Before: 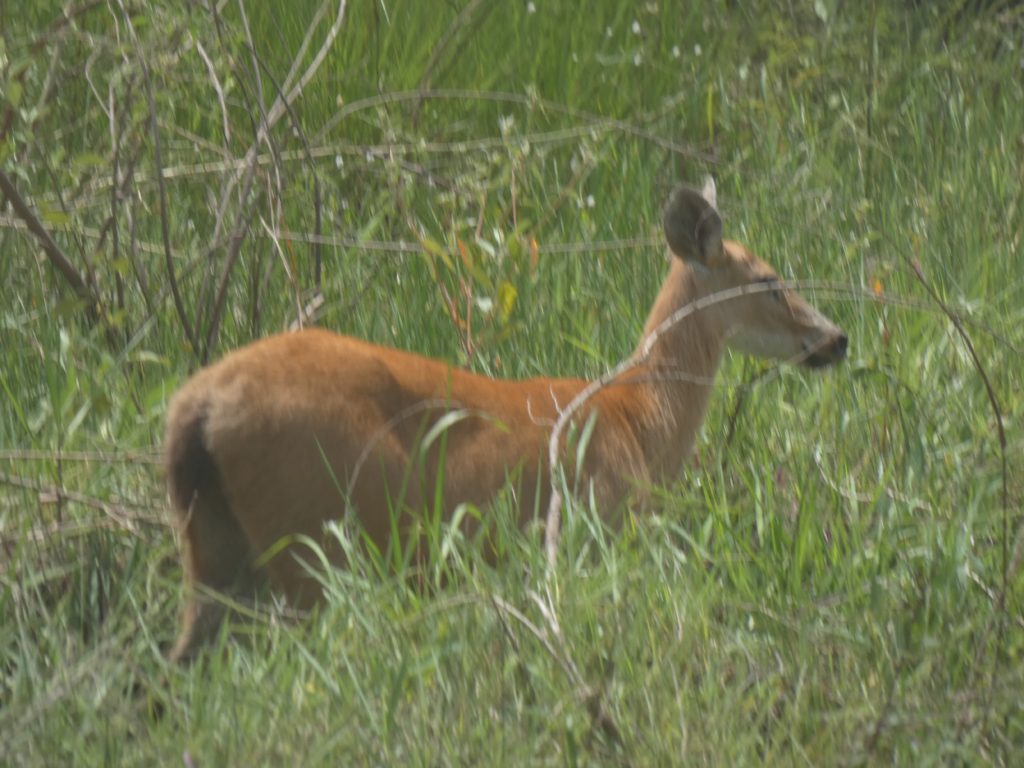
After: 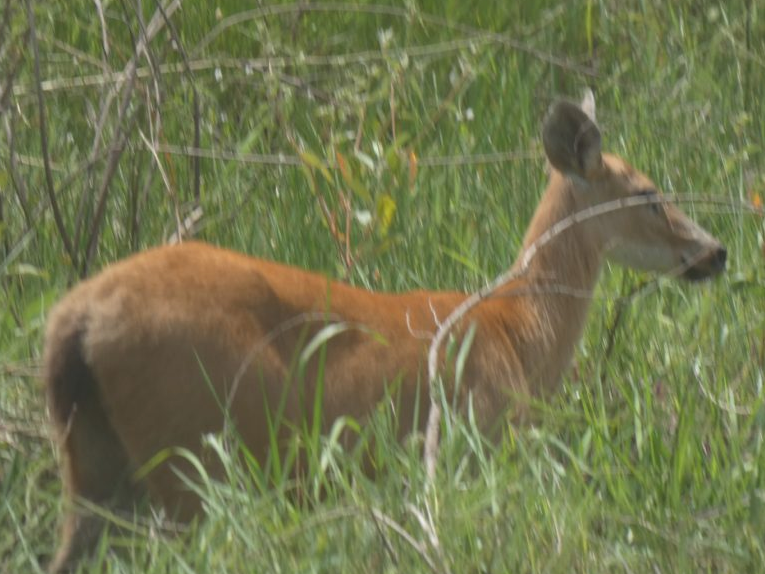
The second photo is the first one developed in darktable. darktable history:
crop and rotate: left 11.831%, top 11.346%, right 13.429%, bottom 13.899%
shadows and highlights: shadows 32, highlights -32, soften with gaussian
